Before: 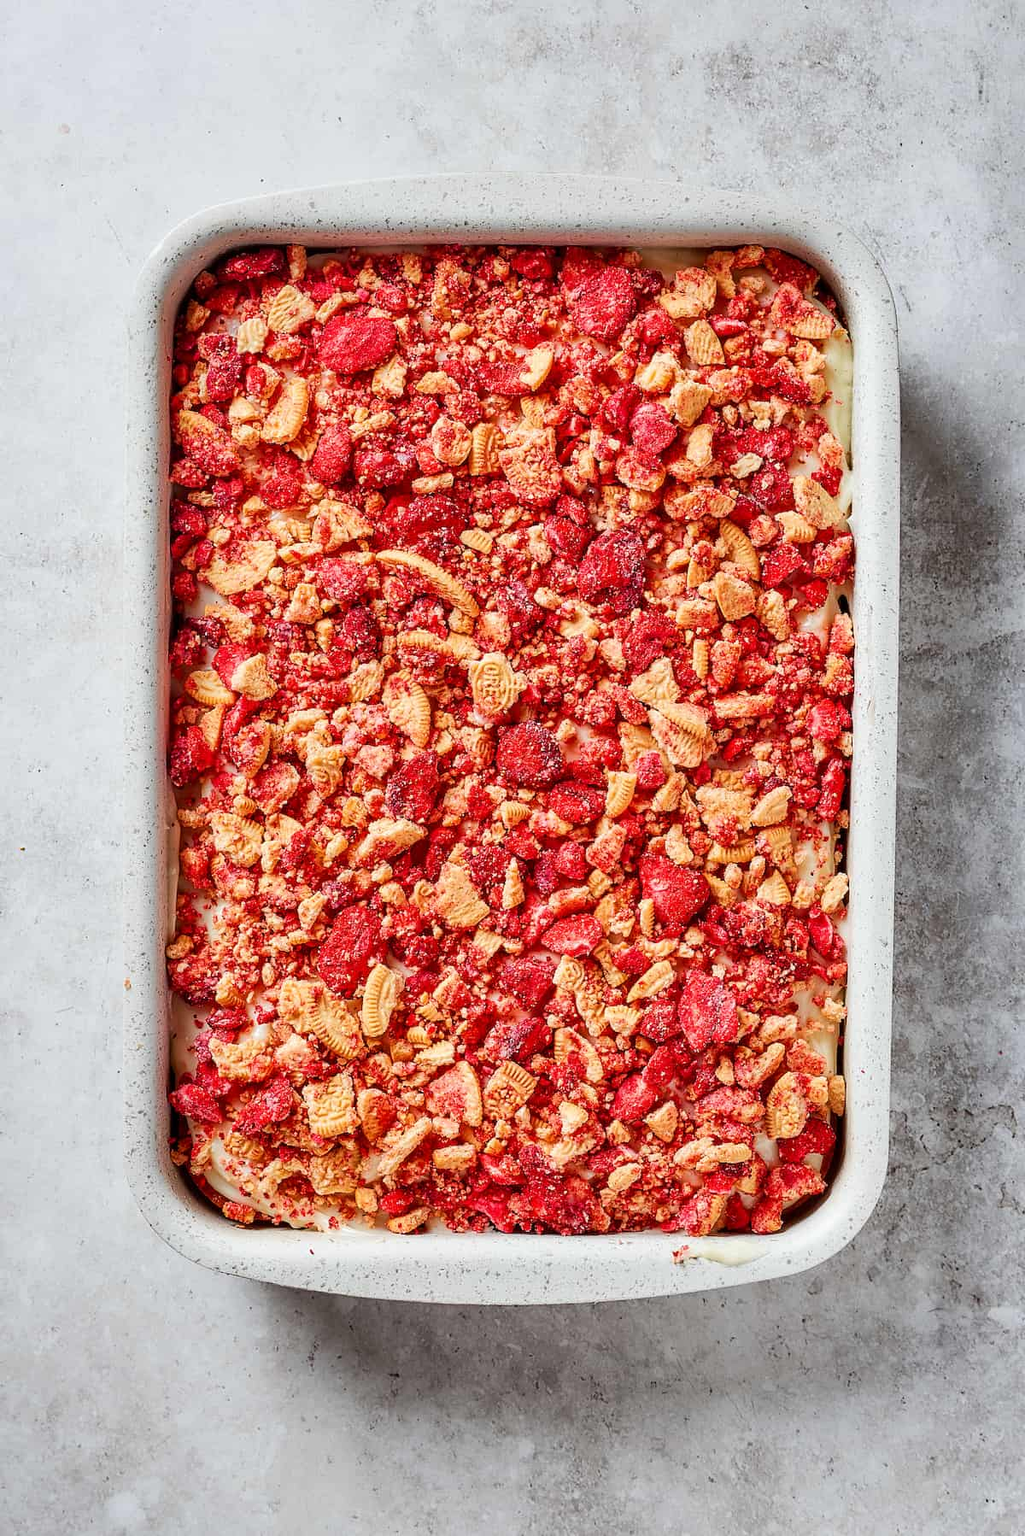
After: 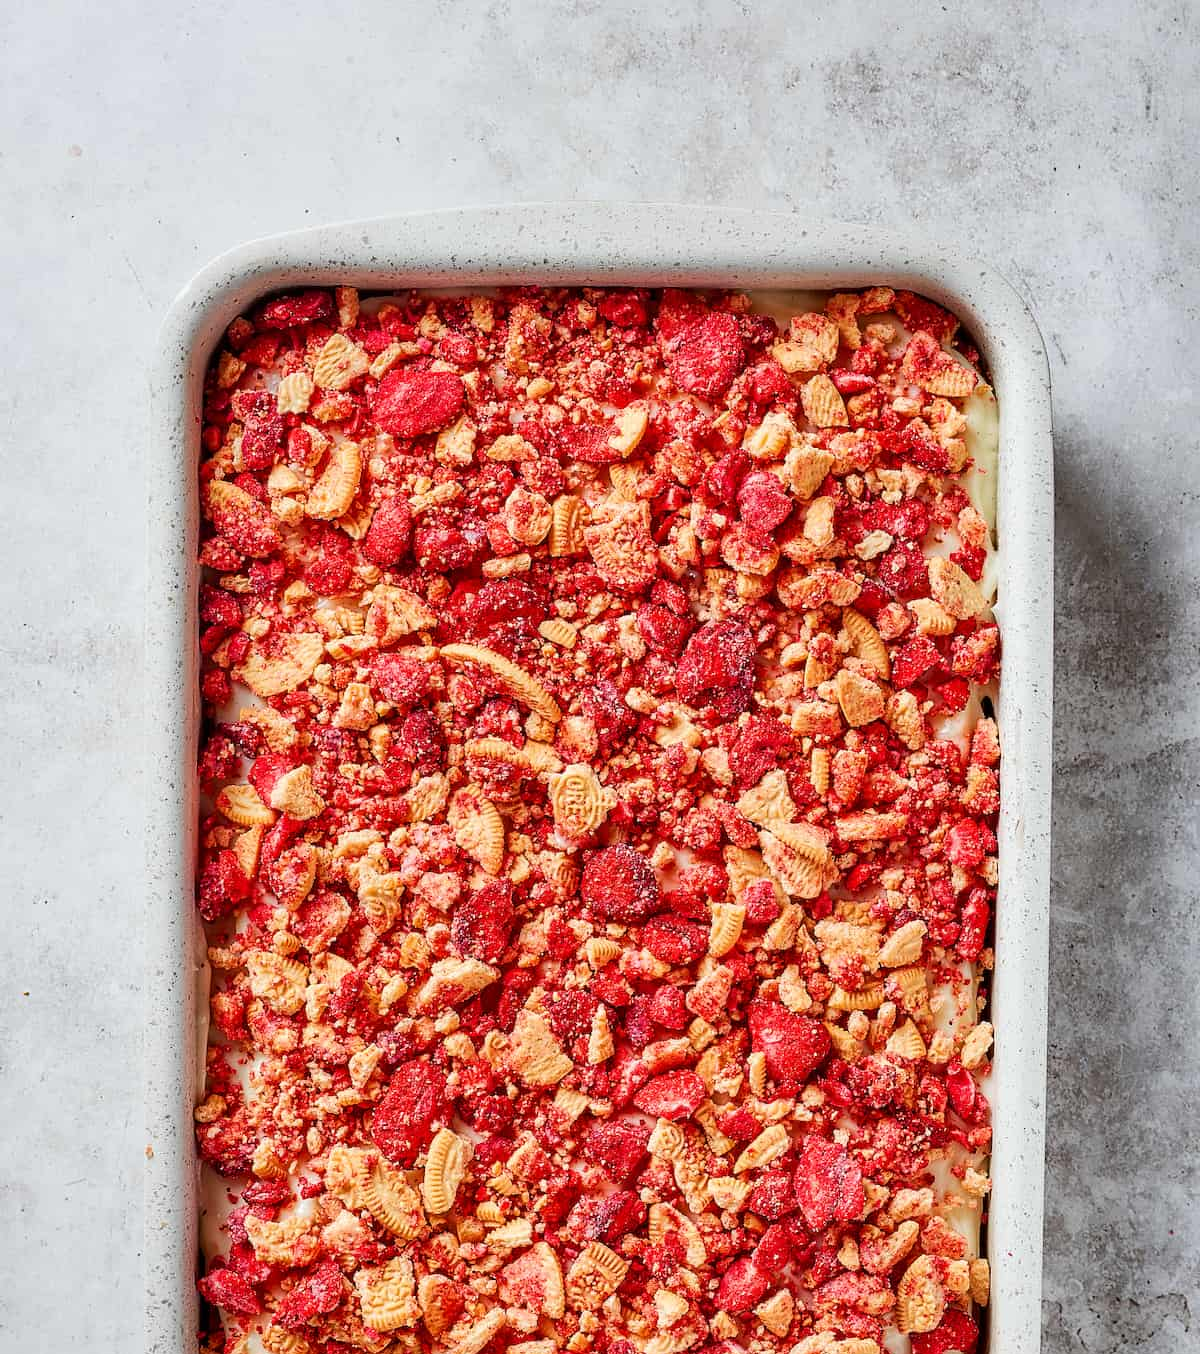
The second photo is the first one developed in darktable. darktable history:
crop: bottom 24.645%
